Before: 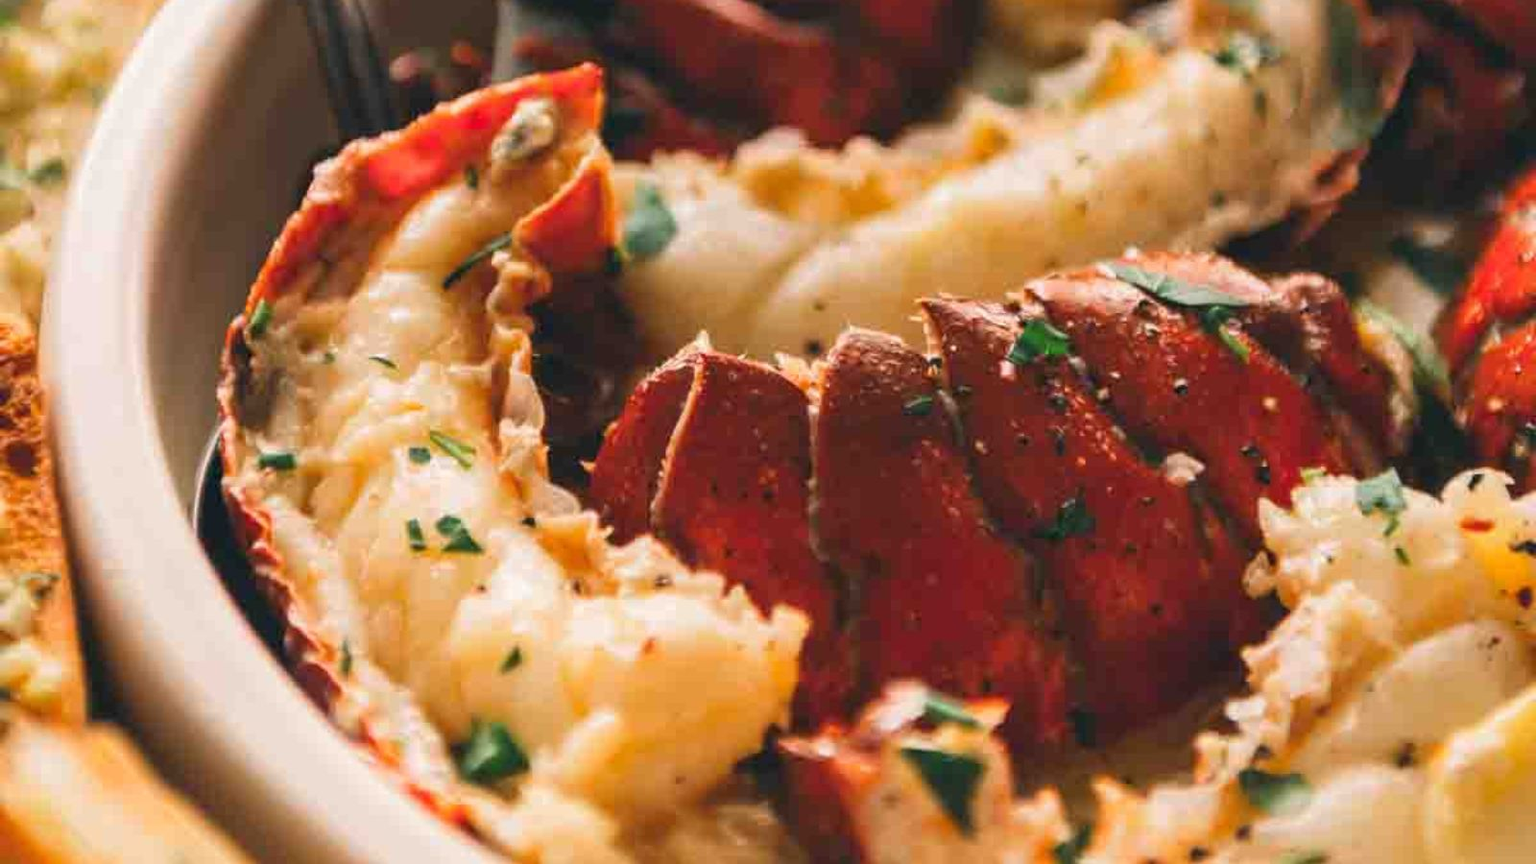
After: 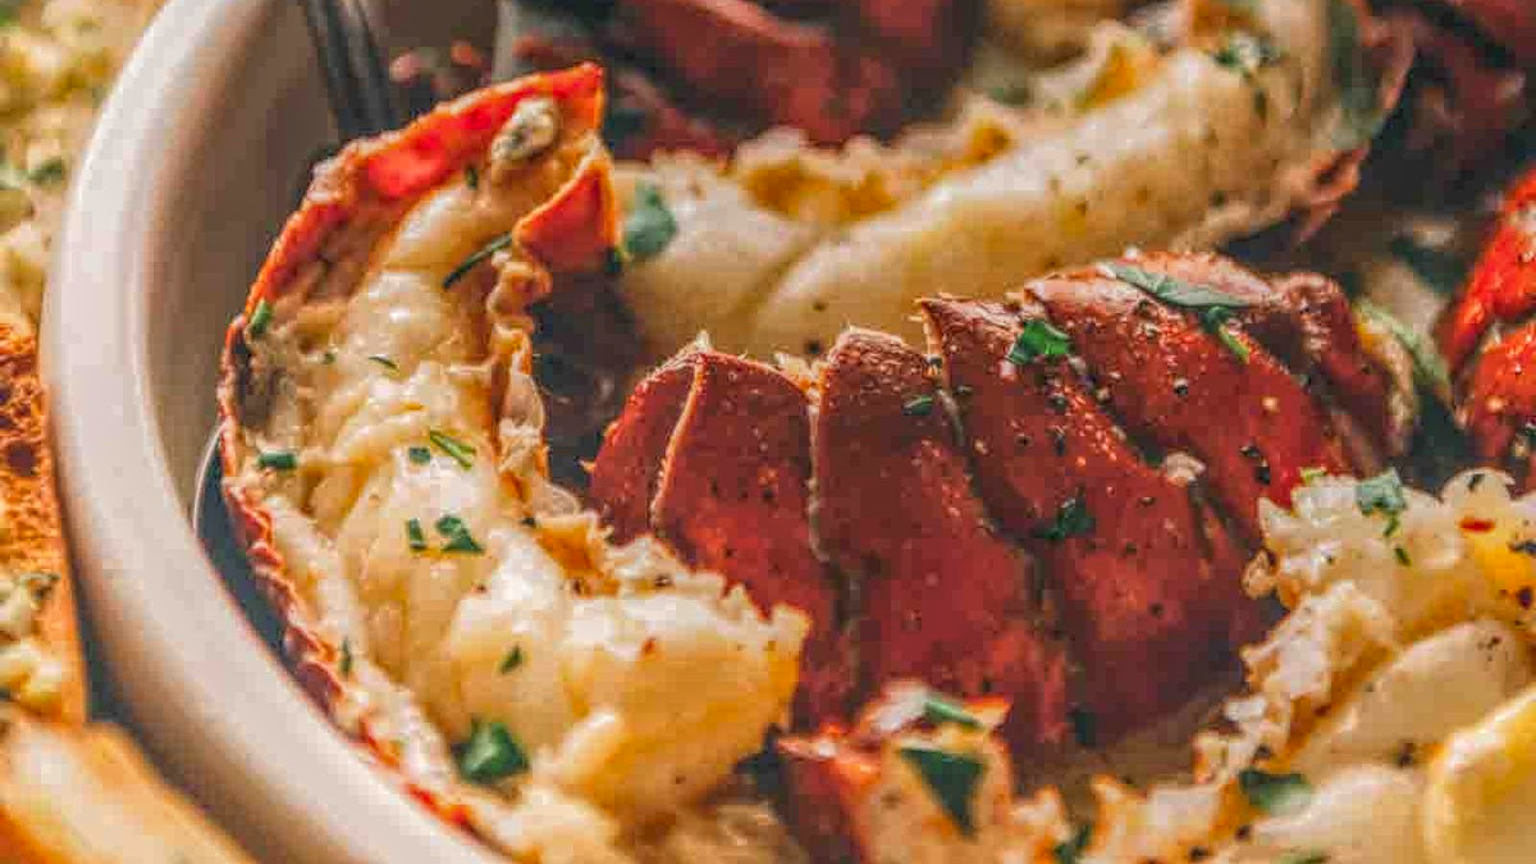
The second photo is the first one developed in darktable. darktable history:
exposure: black level correction 0.001, compensate highlight preservation false
local contrast: highlights 20%, shadows 30%, detail 199%, midtone range 0.2
